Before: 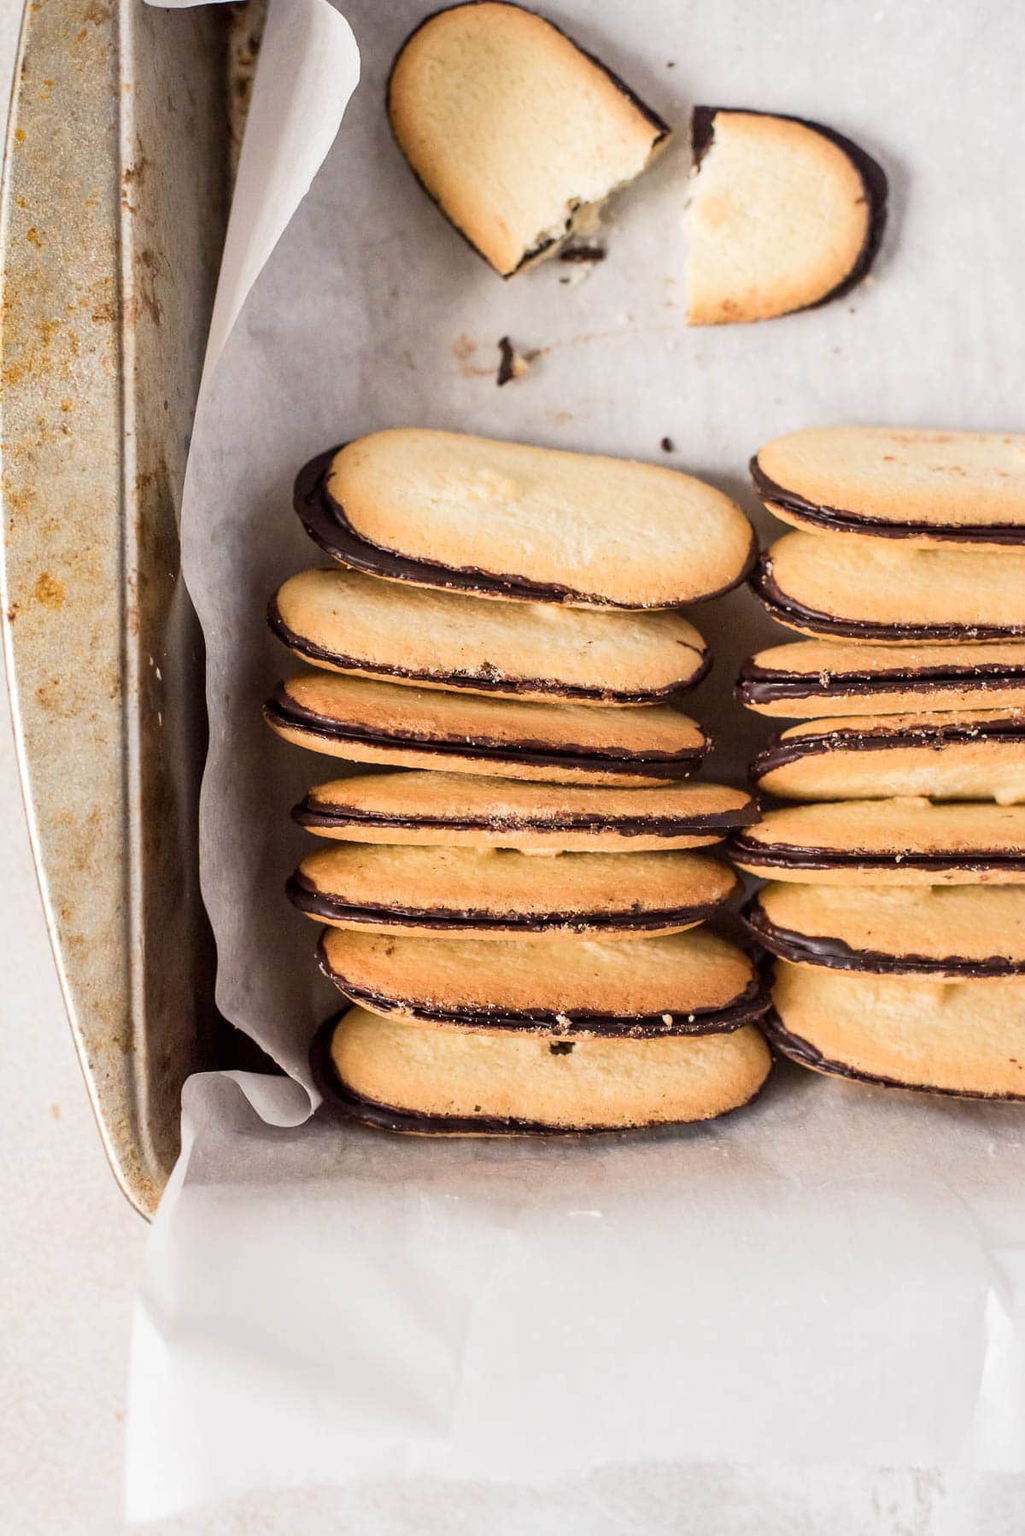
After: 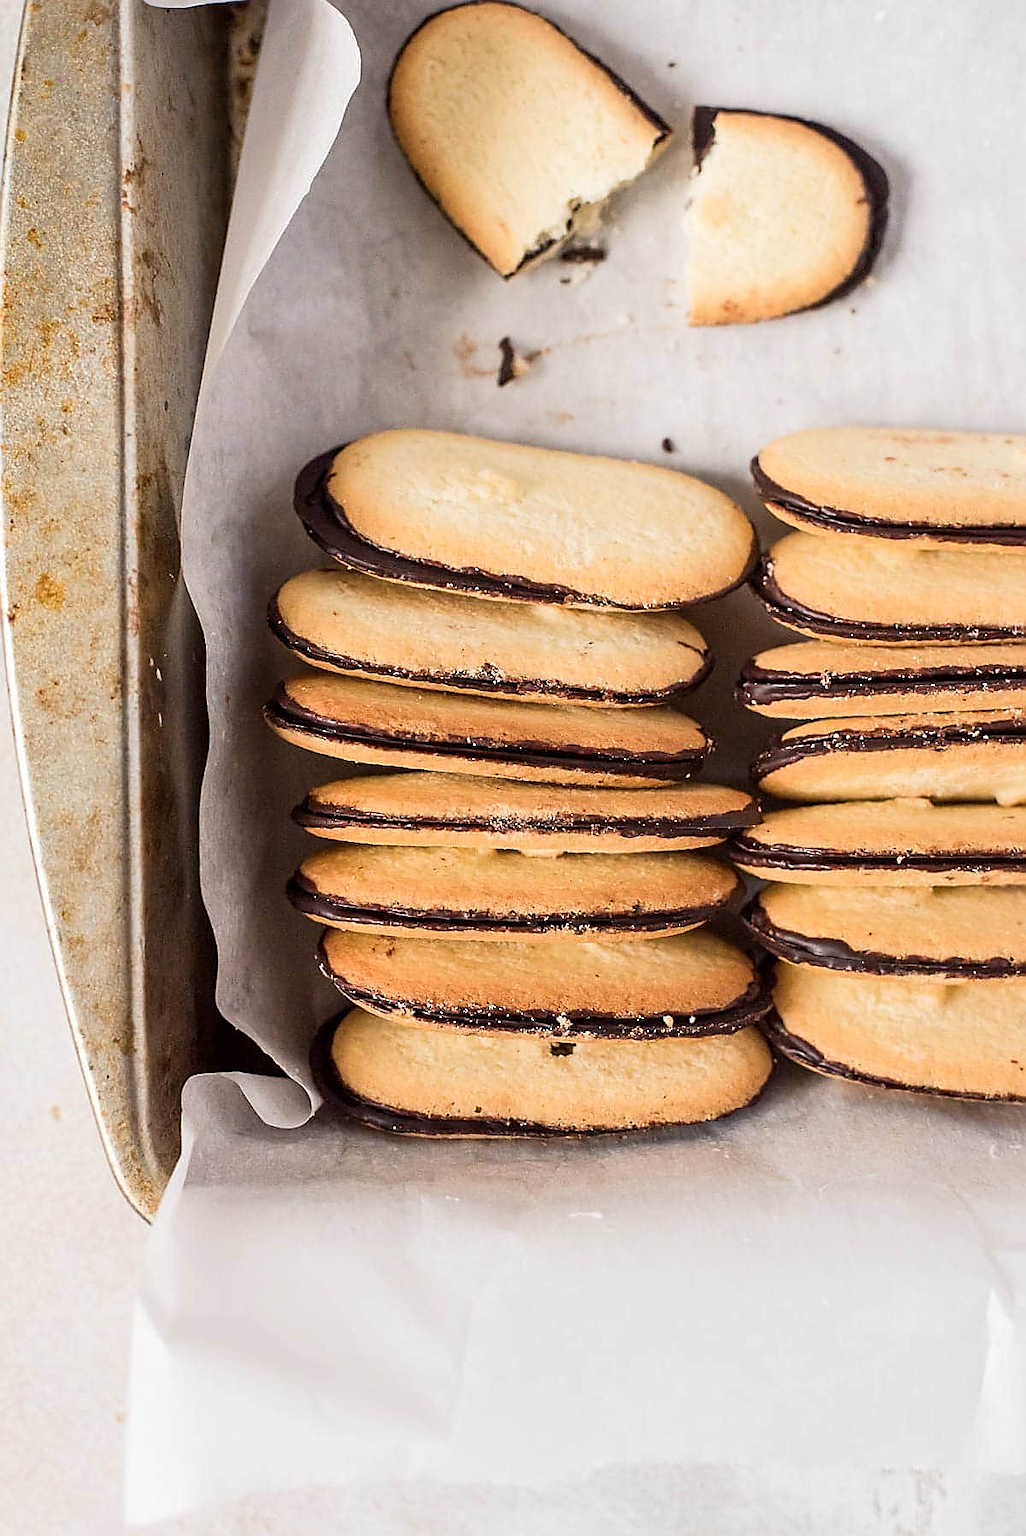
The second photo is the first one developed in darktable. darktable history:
exposure: compensate exposure bias true, compensate highlight preservation false
sharpen: radius 1.408, amount 1.24, threshold 0.814
crop: bottom 0.072%
